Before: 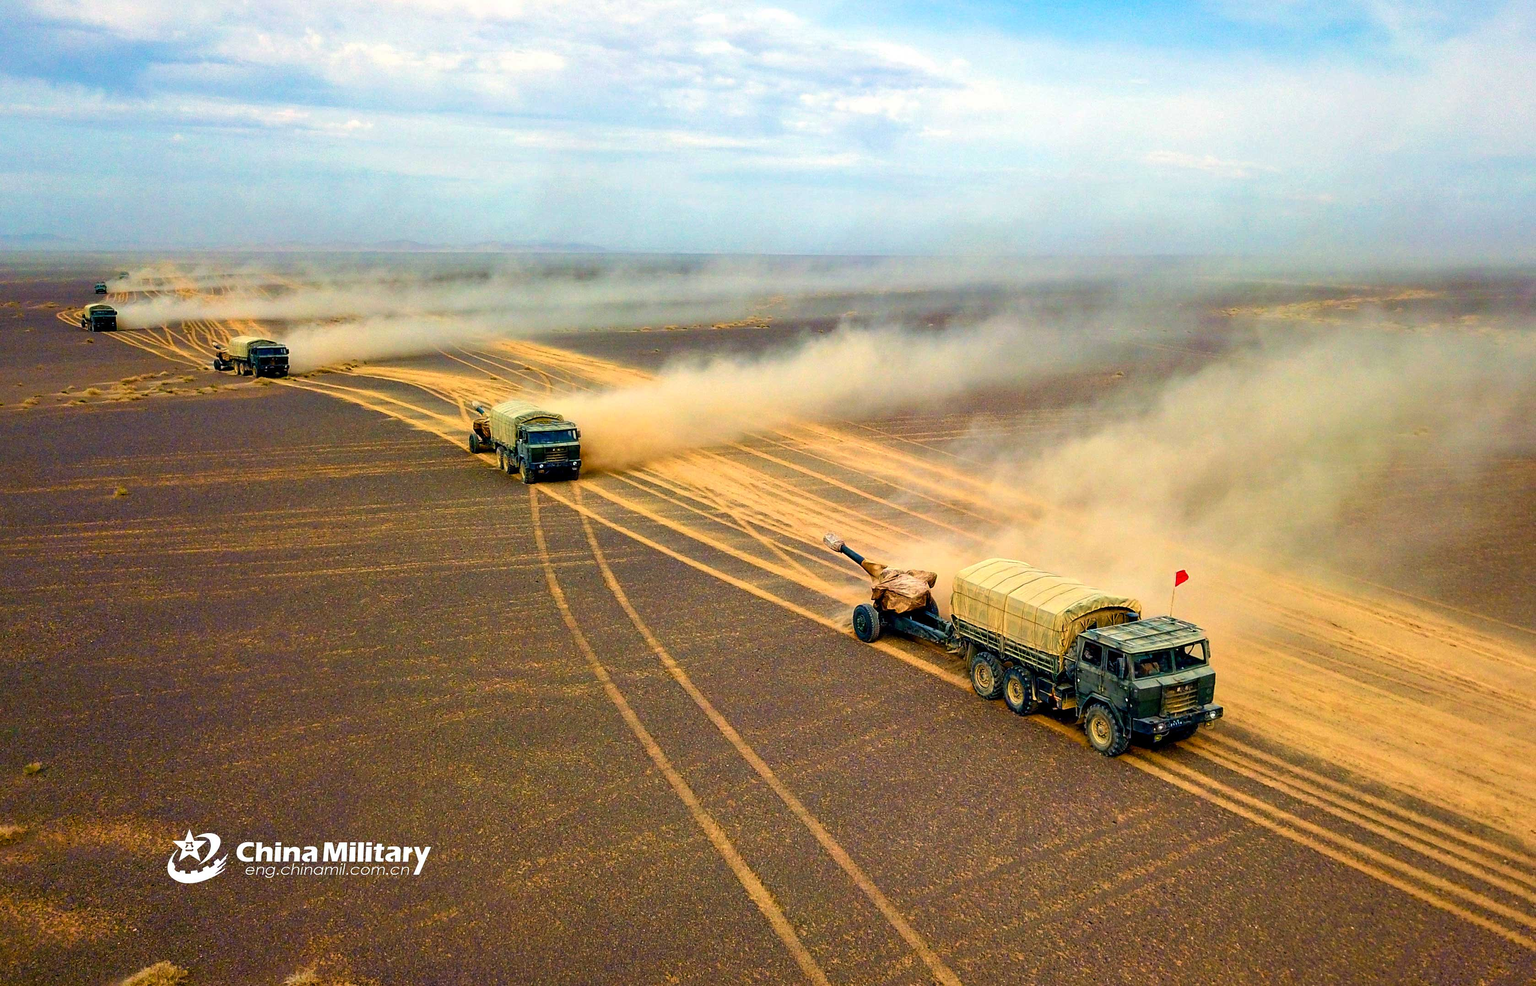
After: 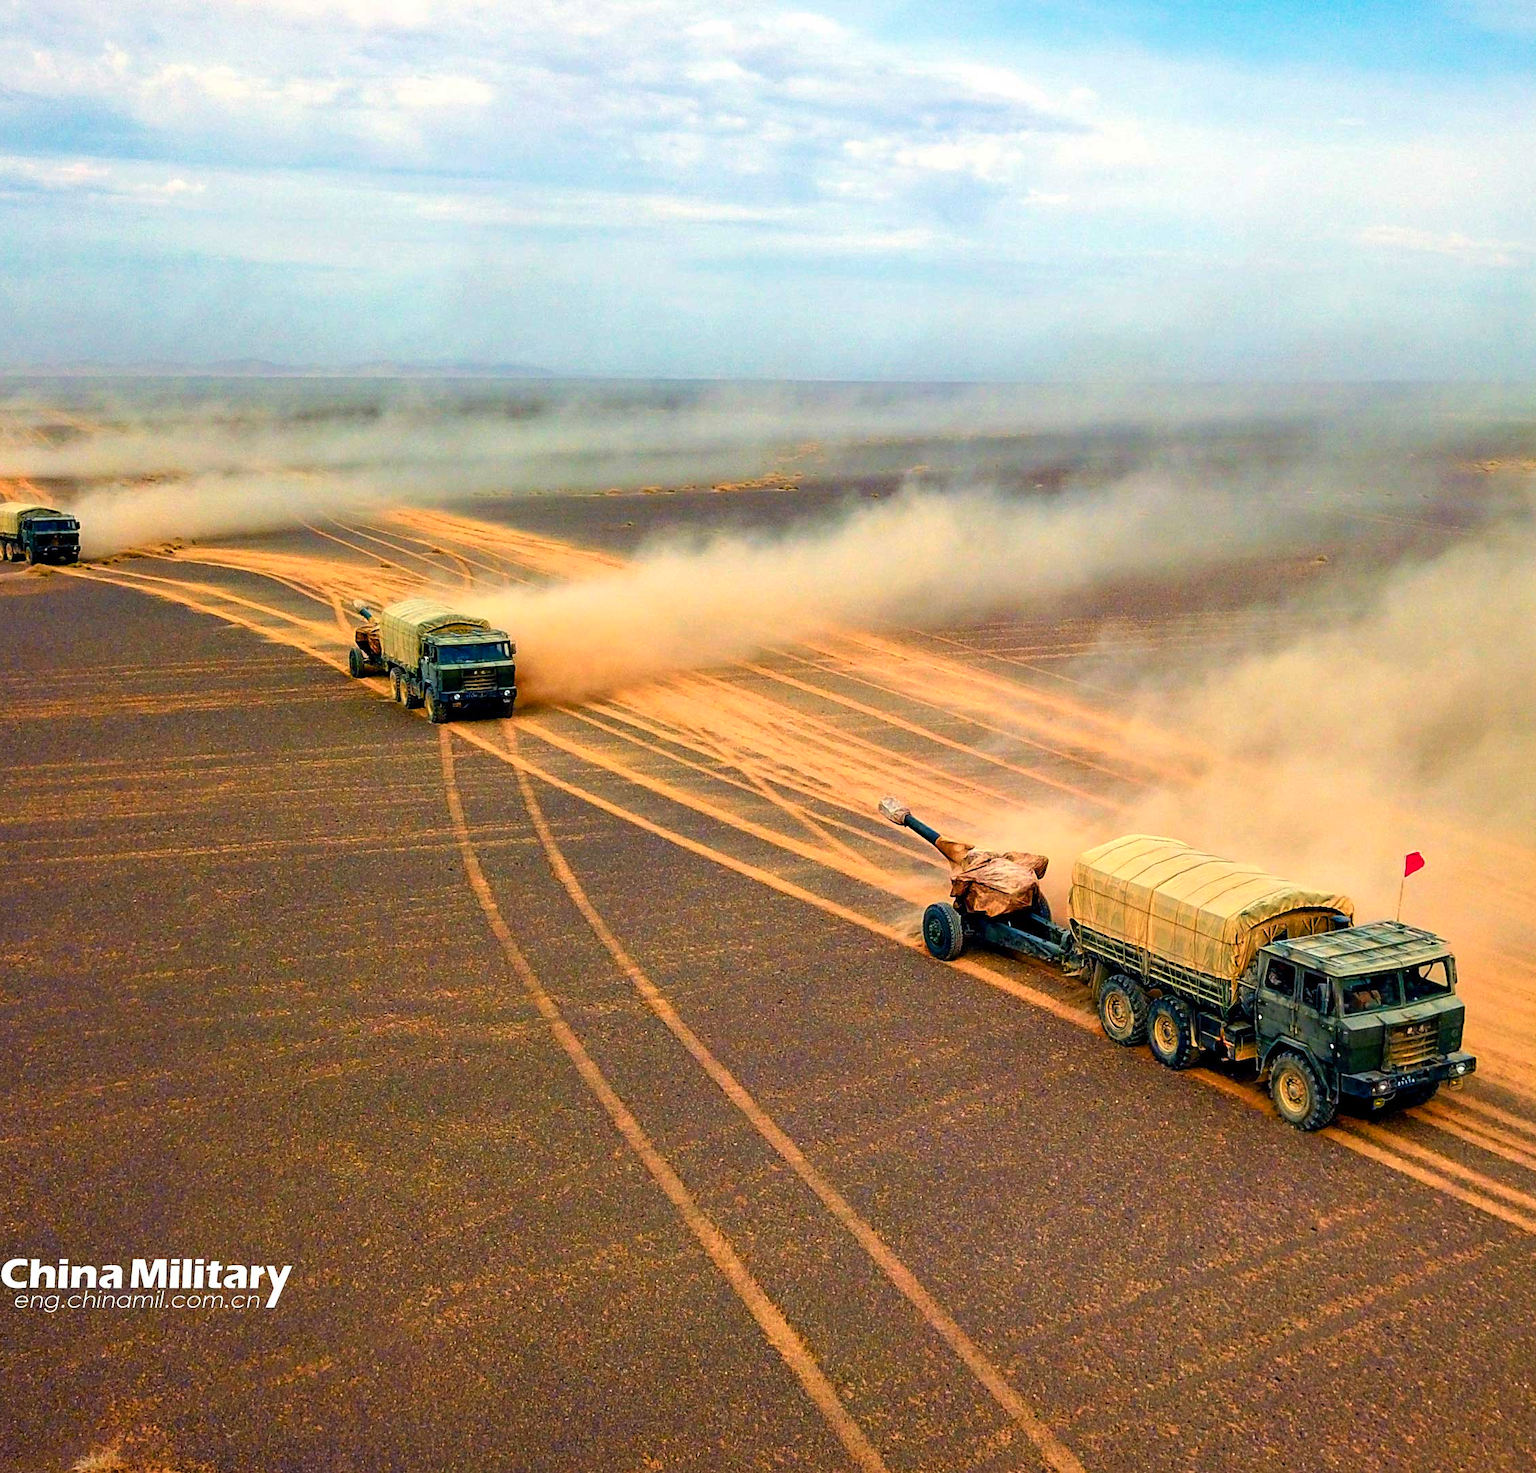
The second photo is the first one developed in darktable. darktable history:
color zones: curves: ch1 [(0.235, 0.558) (0.75, 0.5)]; ch2 [(0.25, 0.462) (0.749, 0.457)]
crop: left 15.373%, right 17.73%
base curve: curves: ch0 [(0, 0) (0.297, 0.298) (1, 1)], preserve colors none
